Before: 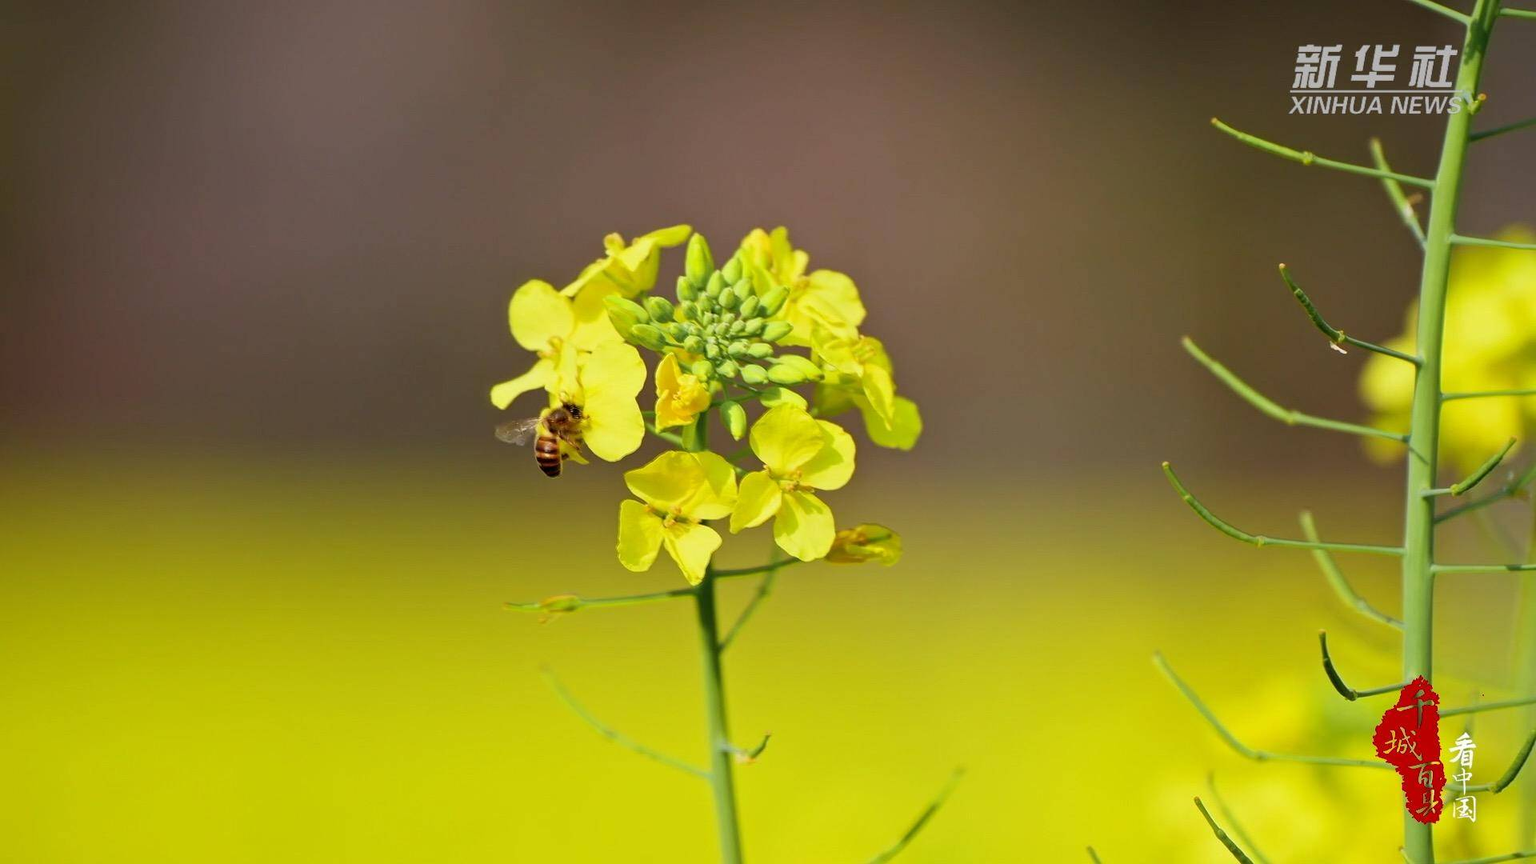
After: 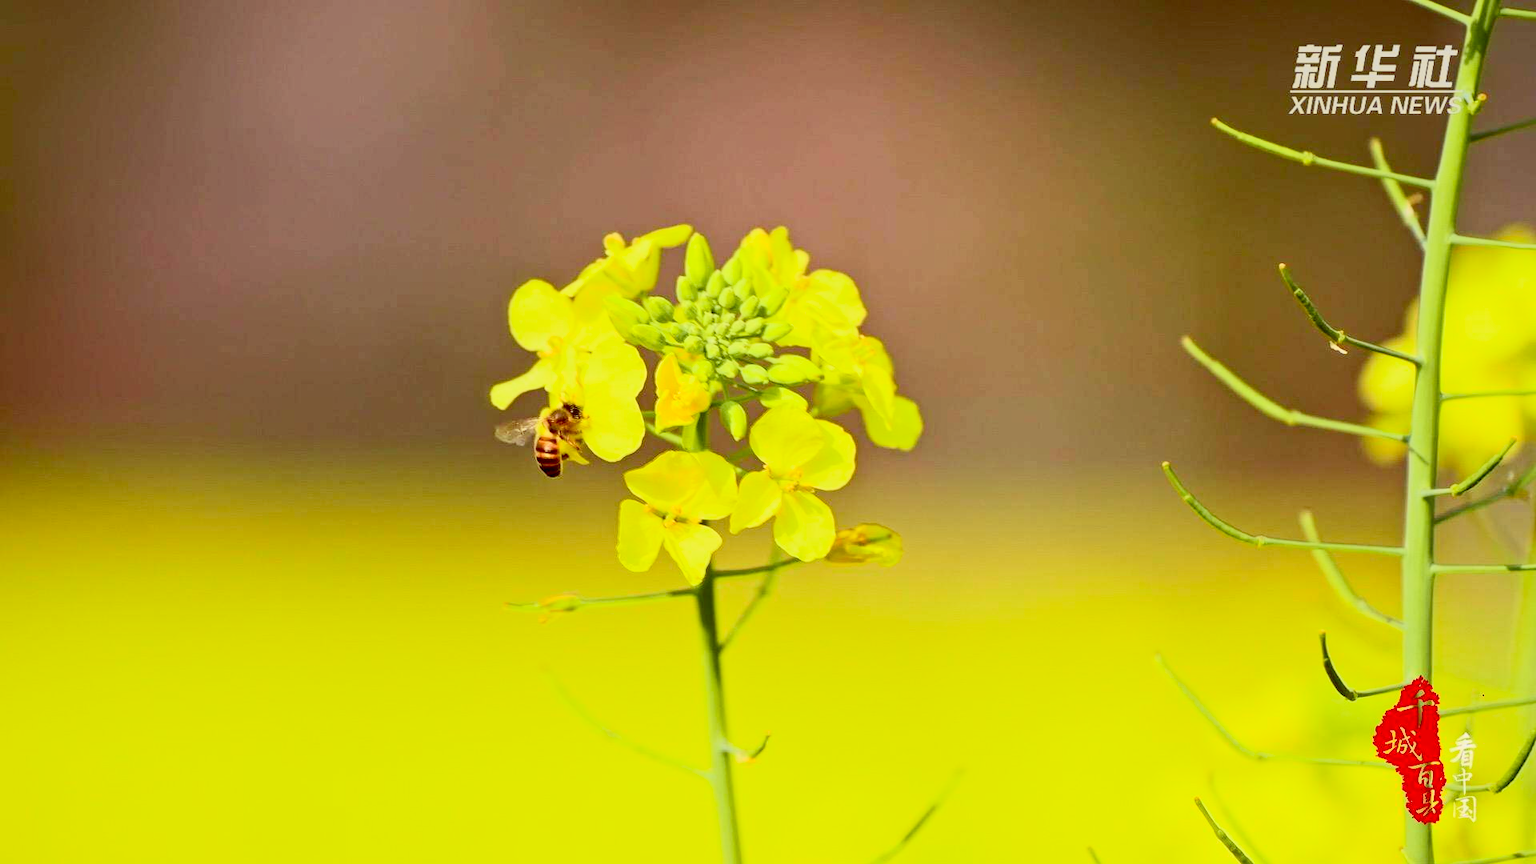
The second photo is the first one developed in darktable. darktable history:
haze removal: adaptive false
tone curve: curves: ch0 [(0, 0.015) (0.037, 0.022) (0.131, 0.116) (0.316, 0.345) (0.49, 0.615) (0.677, 0.82) (0.813, 0.891) (1, 0.955)]; ch1 [(0, 0) (0.366, 0.367) (0.475, 0.462) (0.494, 0.496) (0.504, 0.497) (0.554, 0.571) (0.618, 0.668) (1, 1)]; ch2 [(0, 0) (0.333, 0.346) (0.375, 0.375) (0.435, 0.424) (0.476, 0.492) (0.502, 0.499) (0.525, 0.522) (0.558, 0.575) (0.614, 0.656) (1, 1)], color space Lab, independent channels, preserve colors none
color balance: lift [1.001, 1.007, 1, 0.993], gamma [1.023, 1.026, 1.01, 0.974], gain [0.964, 1.059, 1.073, 0.927]
